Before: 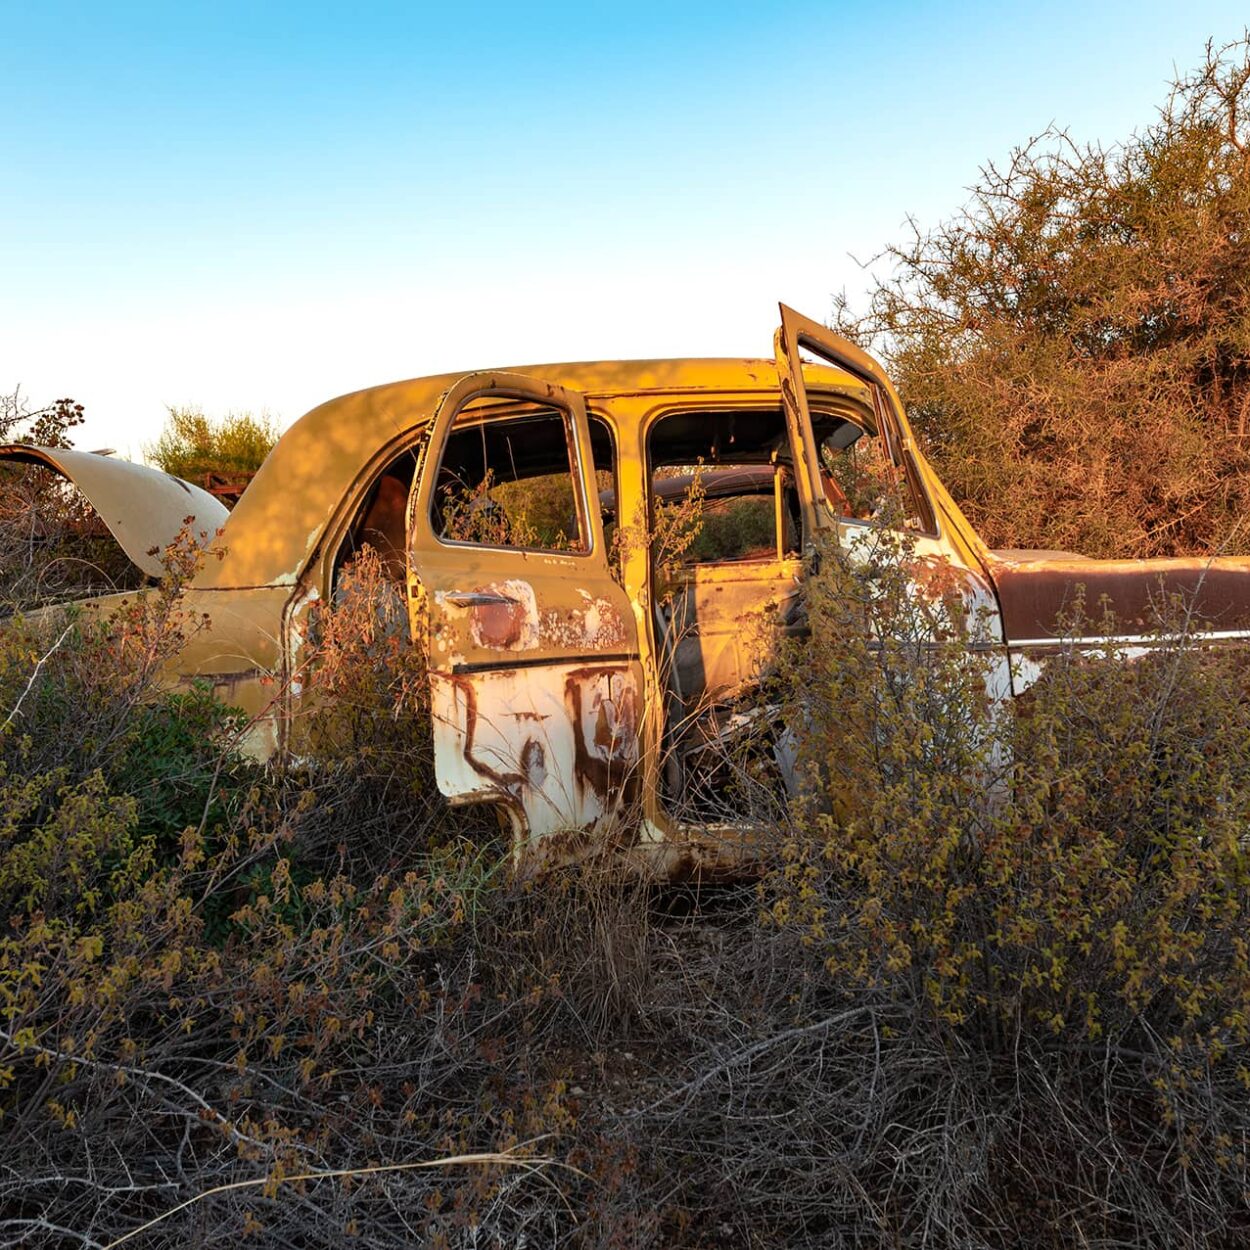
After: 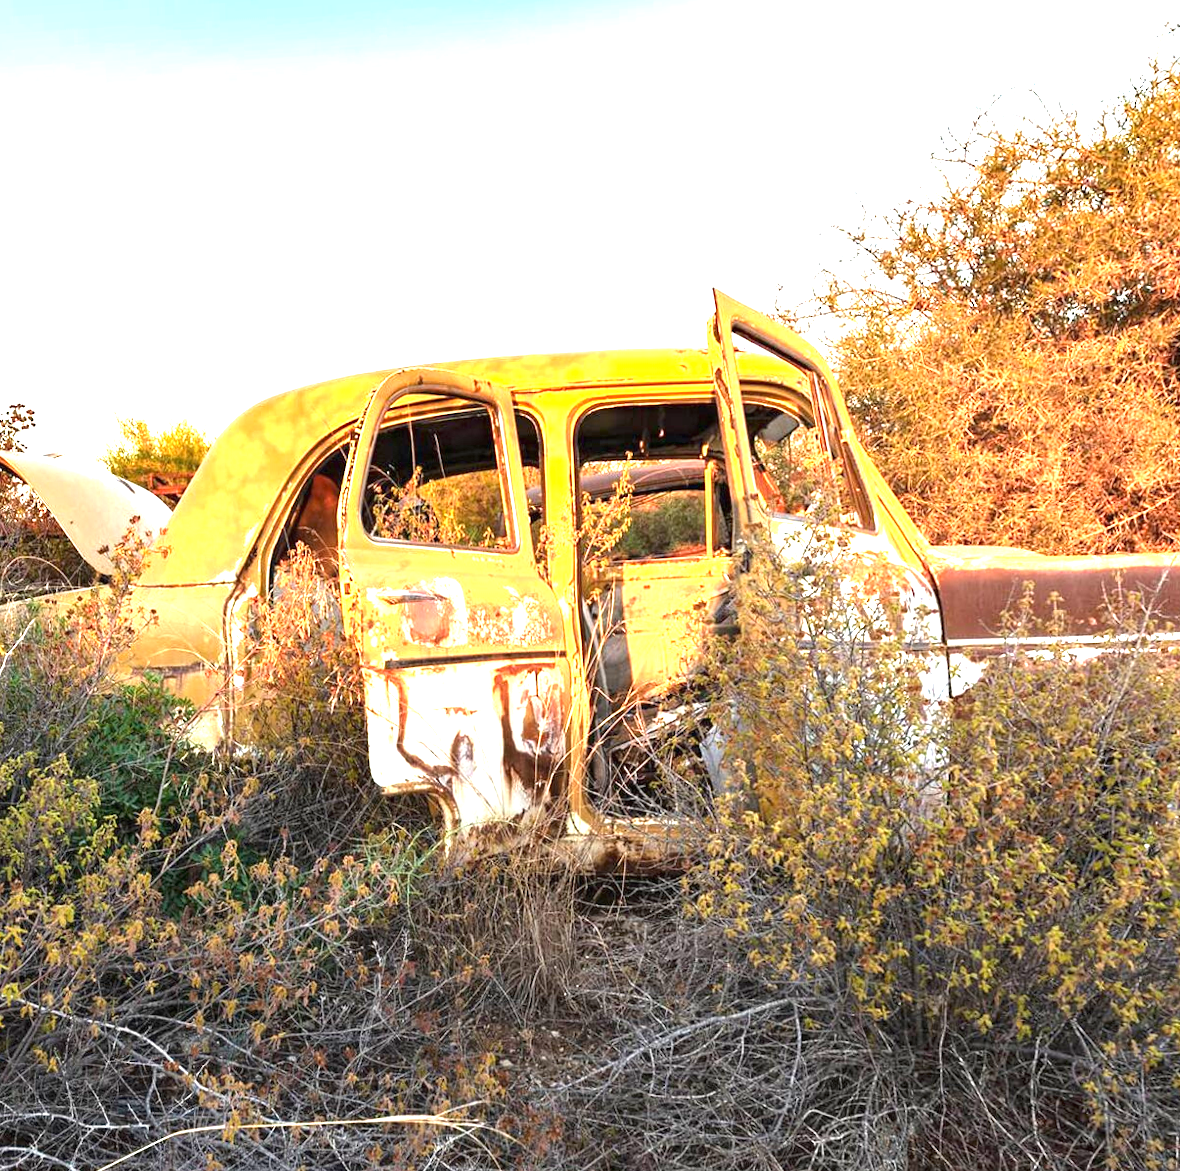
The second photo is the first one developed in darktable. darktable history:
rotate and perspective: rotation 0.062°, lens shift (vertical) 0.115, lens shift (horizontal) -0.133, crop left 0.047, crop right 0.94, crop top 0.061, crop bottom 0.94
exposure: black level correction 0, exposure 2 EV, compensate highlight preservation false
